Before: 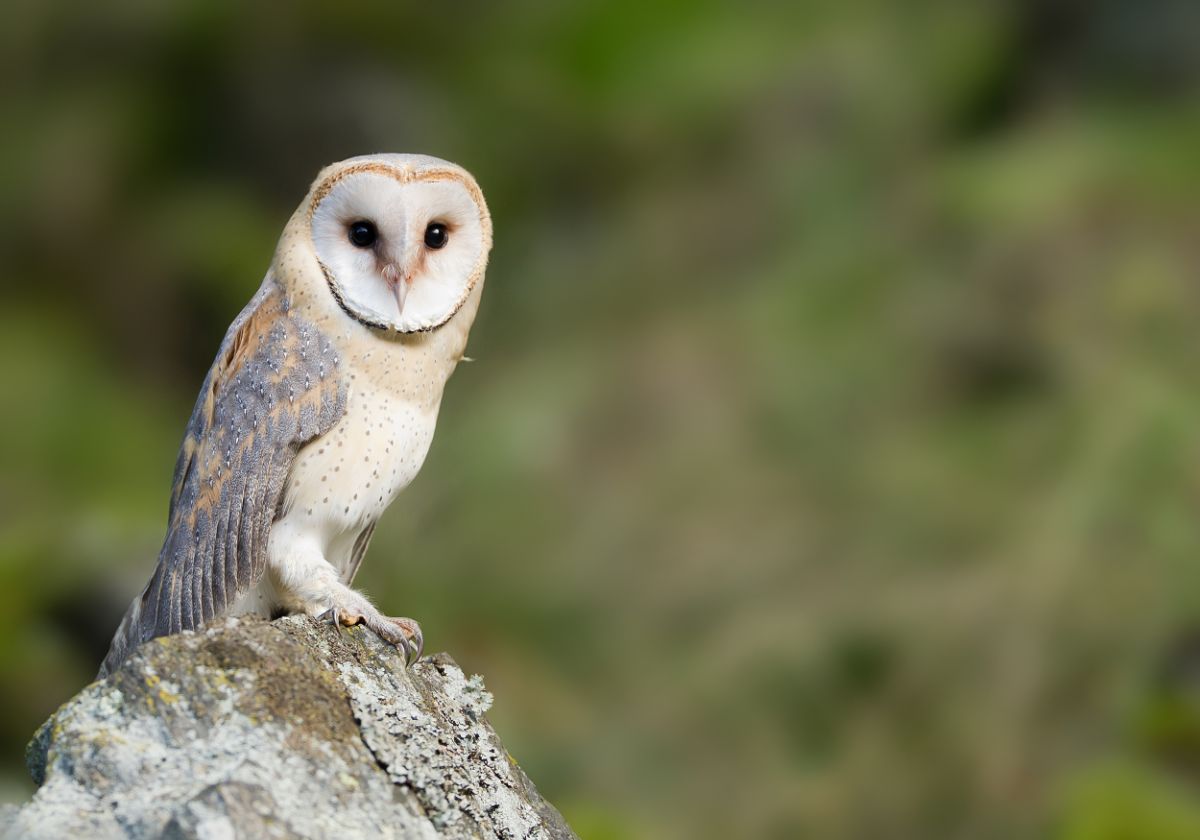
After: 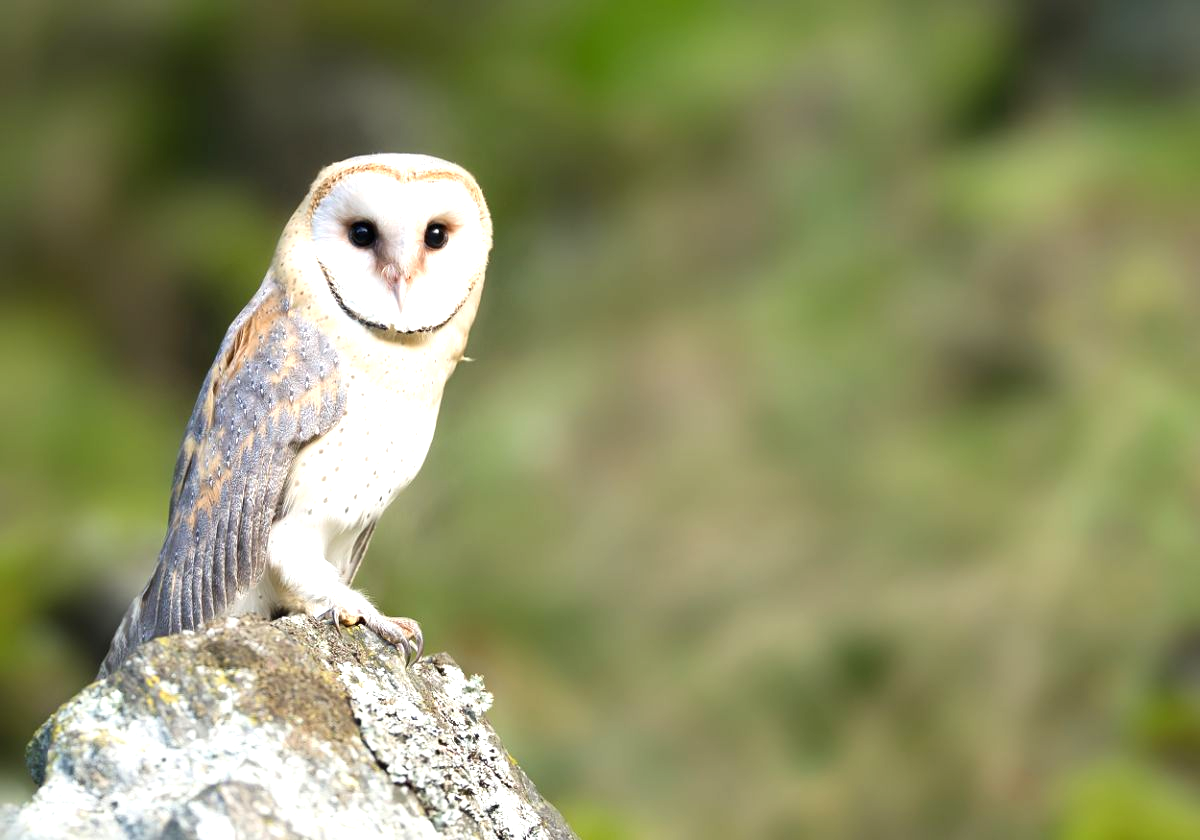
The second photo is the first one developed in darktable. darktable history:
exposure: black level correction 0, exposure 0.89 EV, compensate highlight preservation false
